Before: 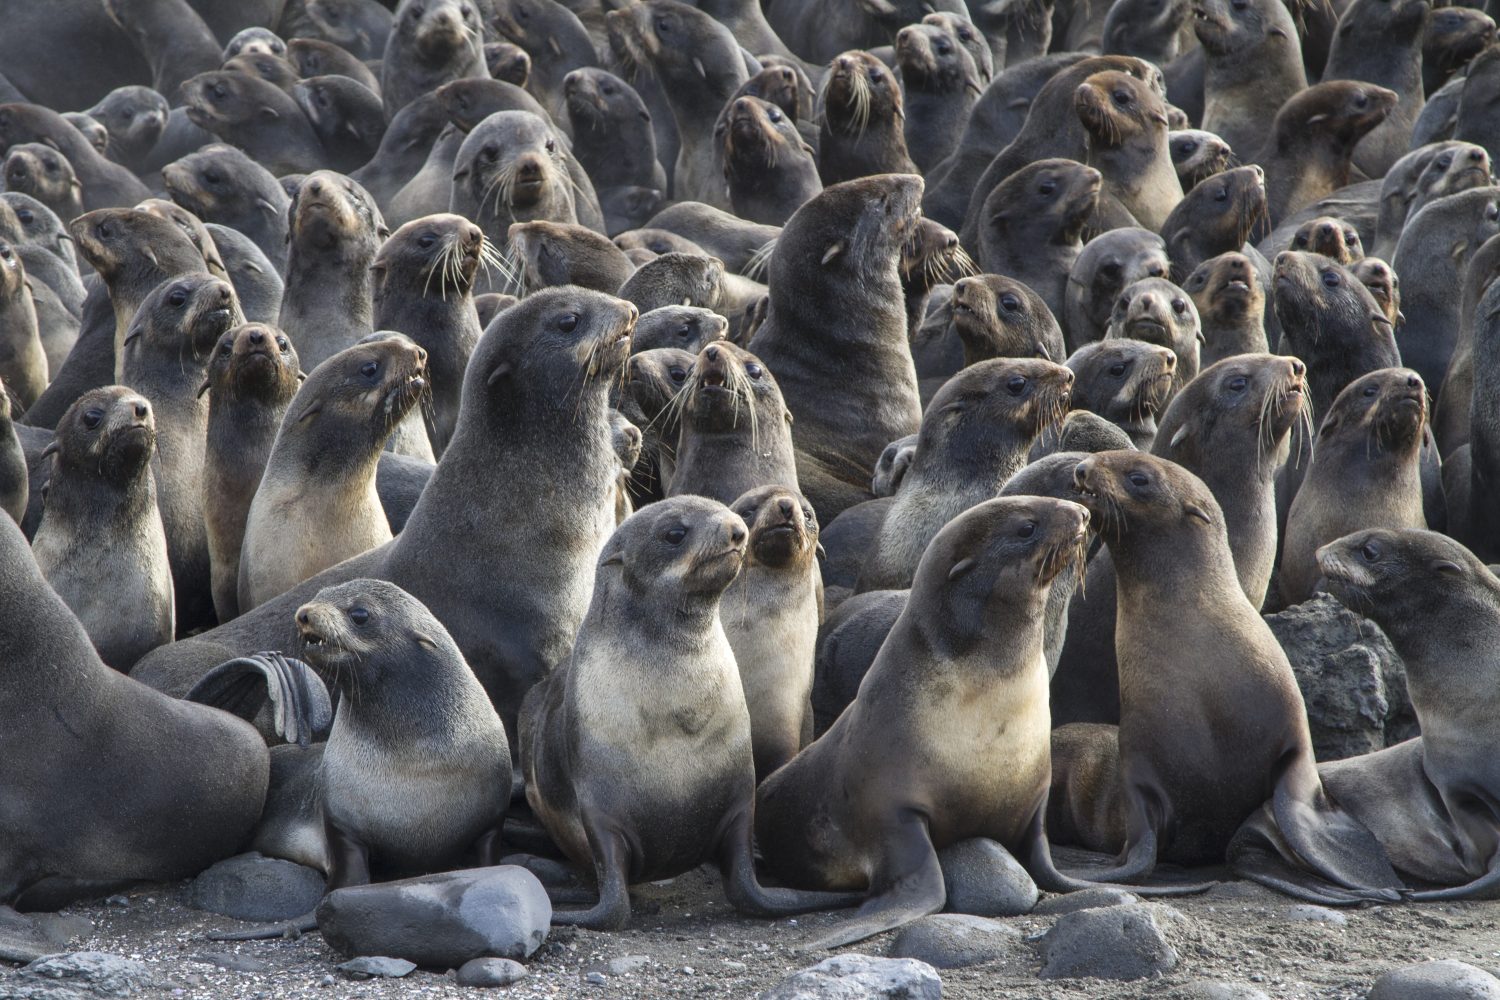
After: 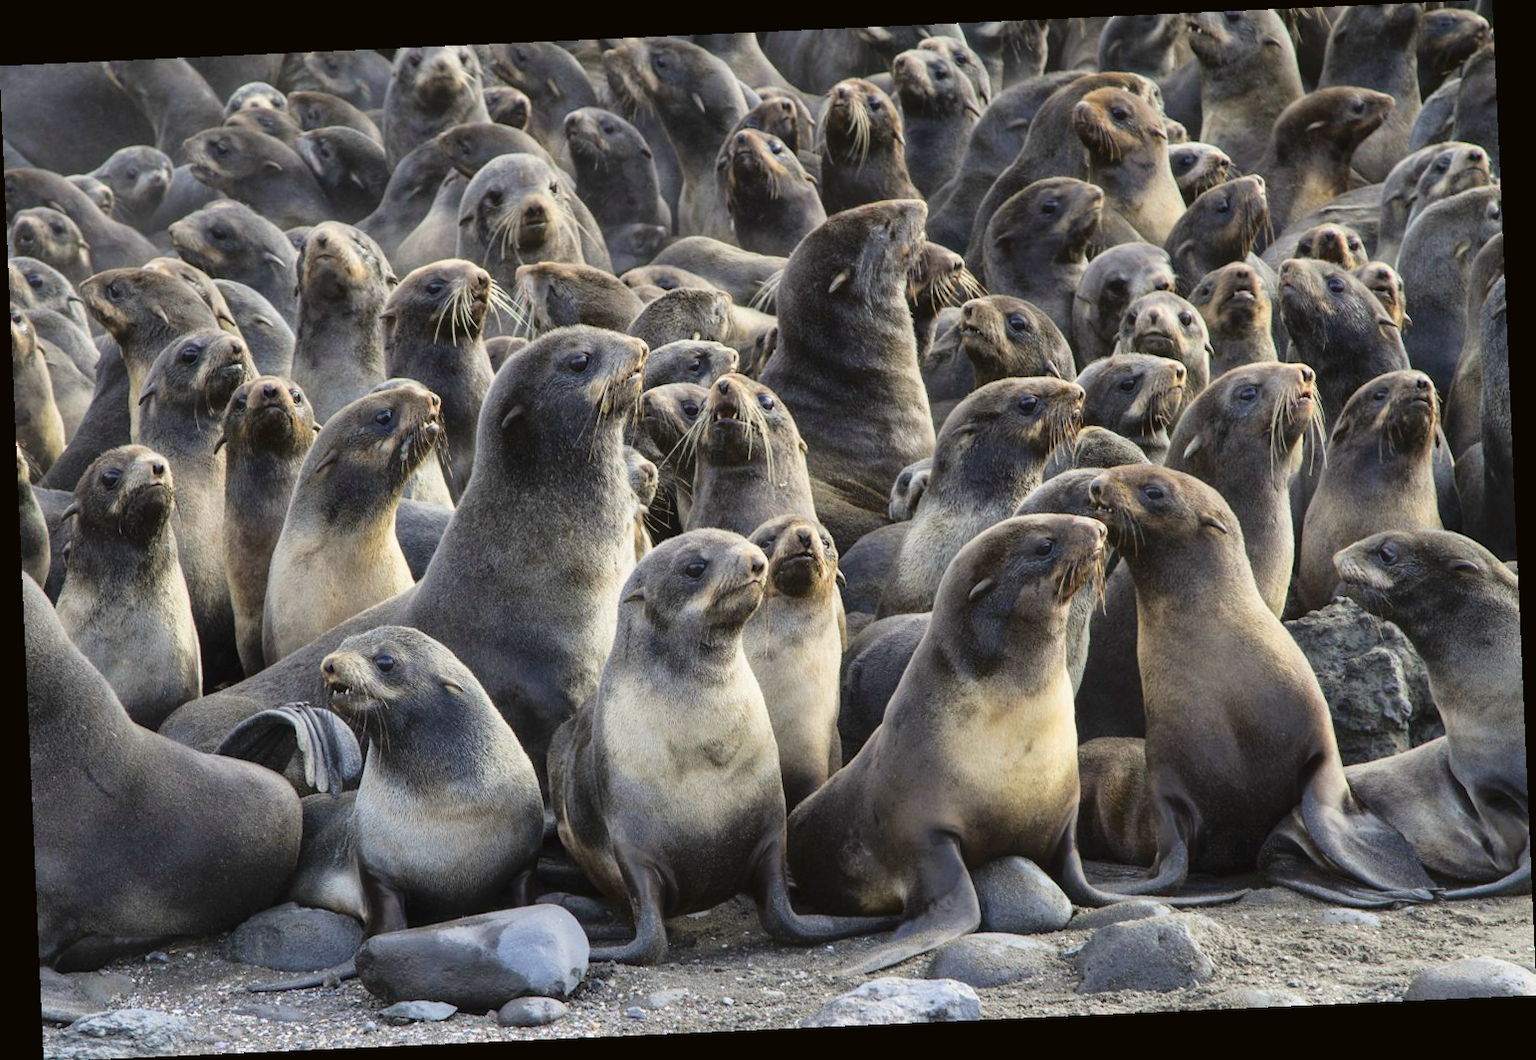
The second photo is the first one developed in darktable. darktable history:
tone curve: curves: ch0 [(0, 0.021) (0.049, 0.044) (0.152, 0.14) (0.328, 0.377) (0.473, 0.543) (0.641, 0.705) (0.868, 0.887) (1, 0.969)]; ch1 [(0, 0) (0.322, 0.328) (0.43, 0.425) (0.474, 0.466) (0.502, 0.503) (0.522, 0.526) (0.564, 0.591) (0.602, 0.632) (0.677, 0.701) (0.859, 0.885) (1, 1)]; ch2 [(0, 0) (0.33, 0.301) (0.447, 0.44) (0.487, 0.496) (0.502, 0.516) (0.535, 0.554) (0.565, 0.598) (0.618, 0.629) (1, 1)], color space Lab, independent channels, preserve colors none
rotate and perspective: rotation -2.56°, automatic cropping off
